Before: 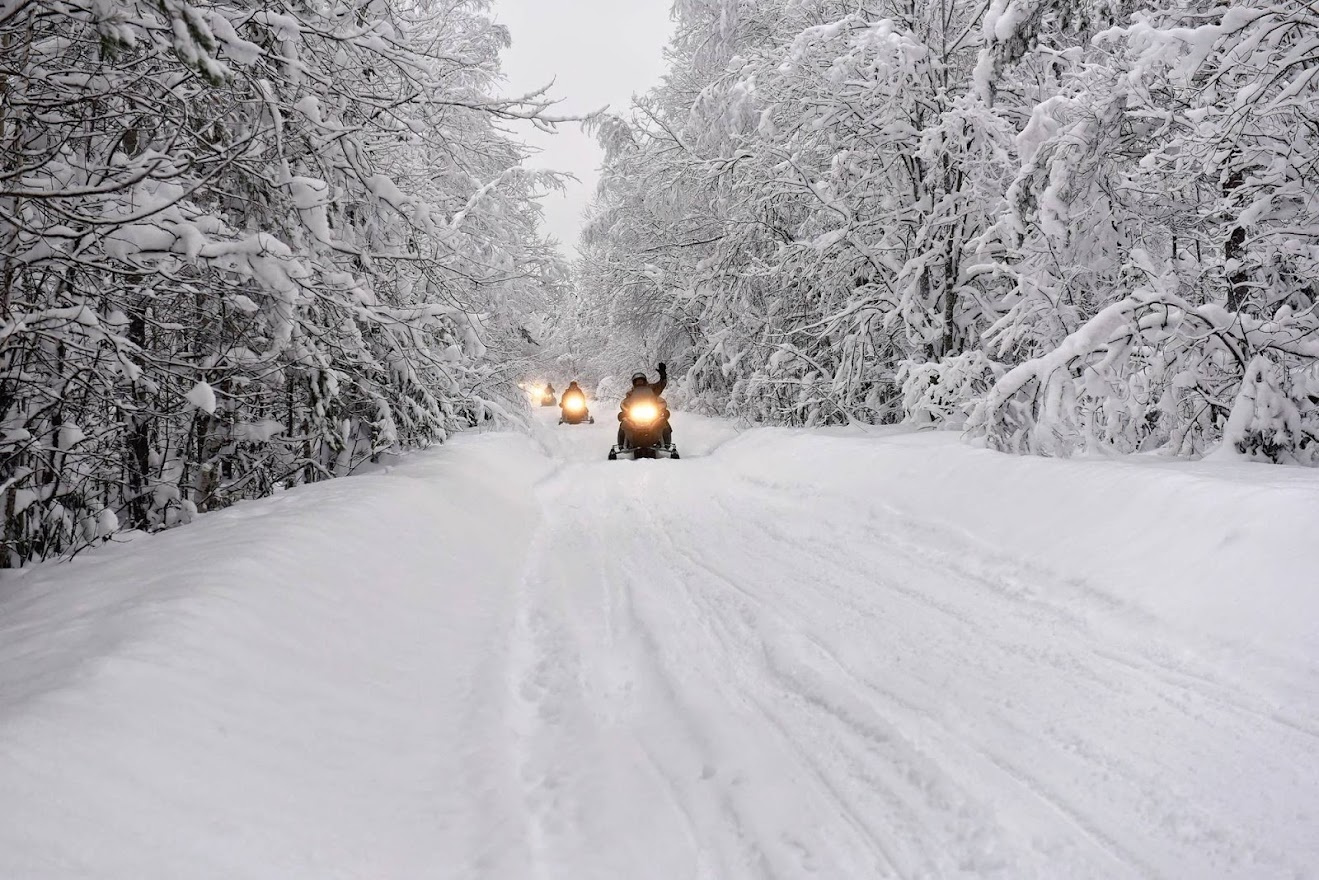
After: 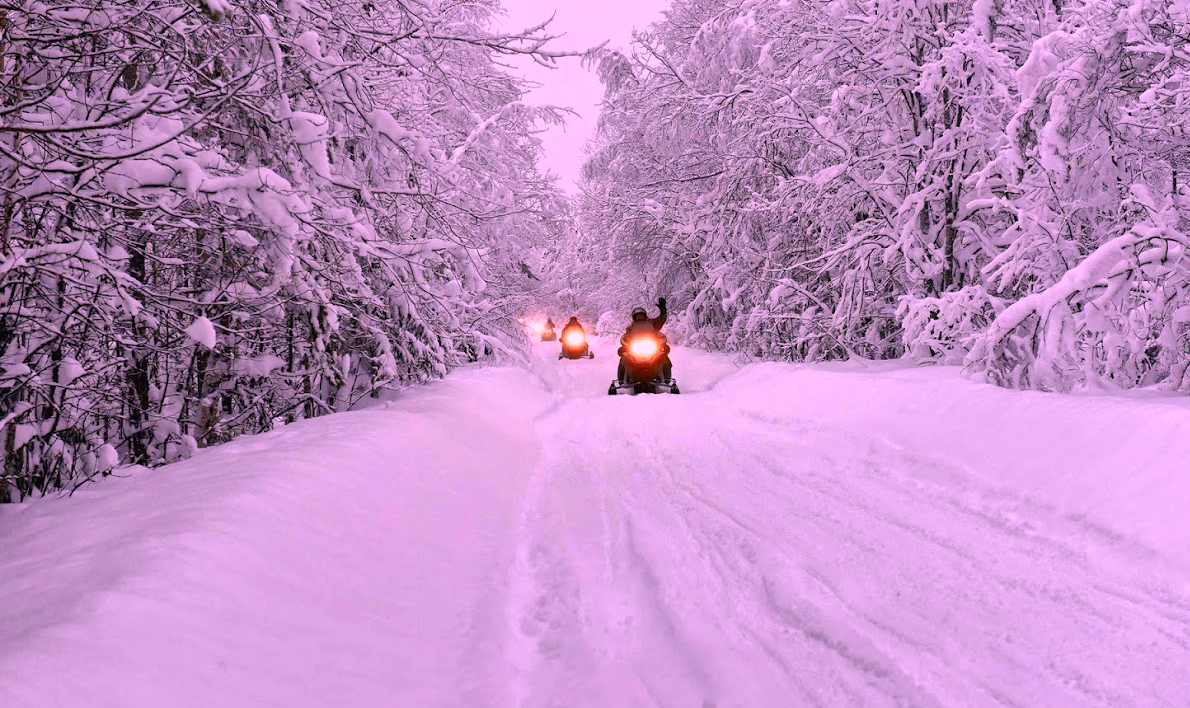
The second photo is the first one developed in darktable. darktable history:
crop: top 7.49%, right 9.717%, bottom 11.943%
white balance: red 1.009, blue 1.027
color correction: highlights a* 19.5, highlights b* -11.53, saturation 1.69
shadows and highlights: soften with gaussian
